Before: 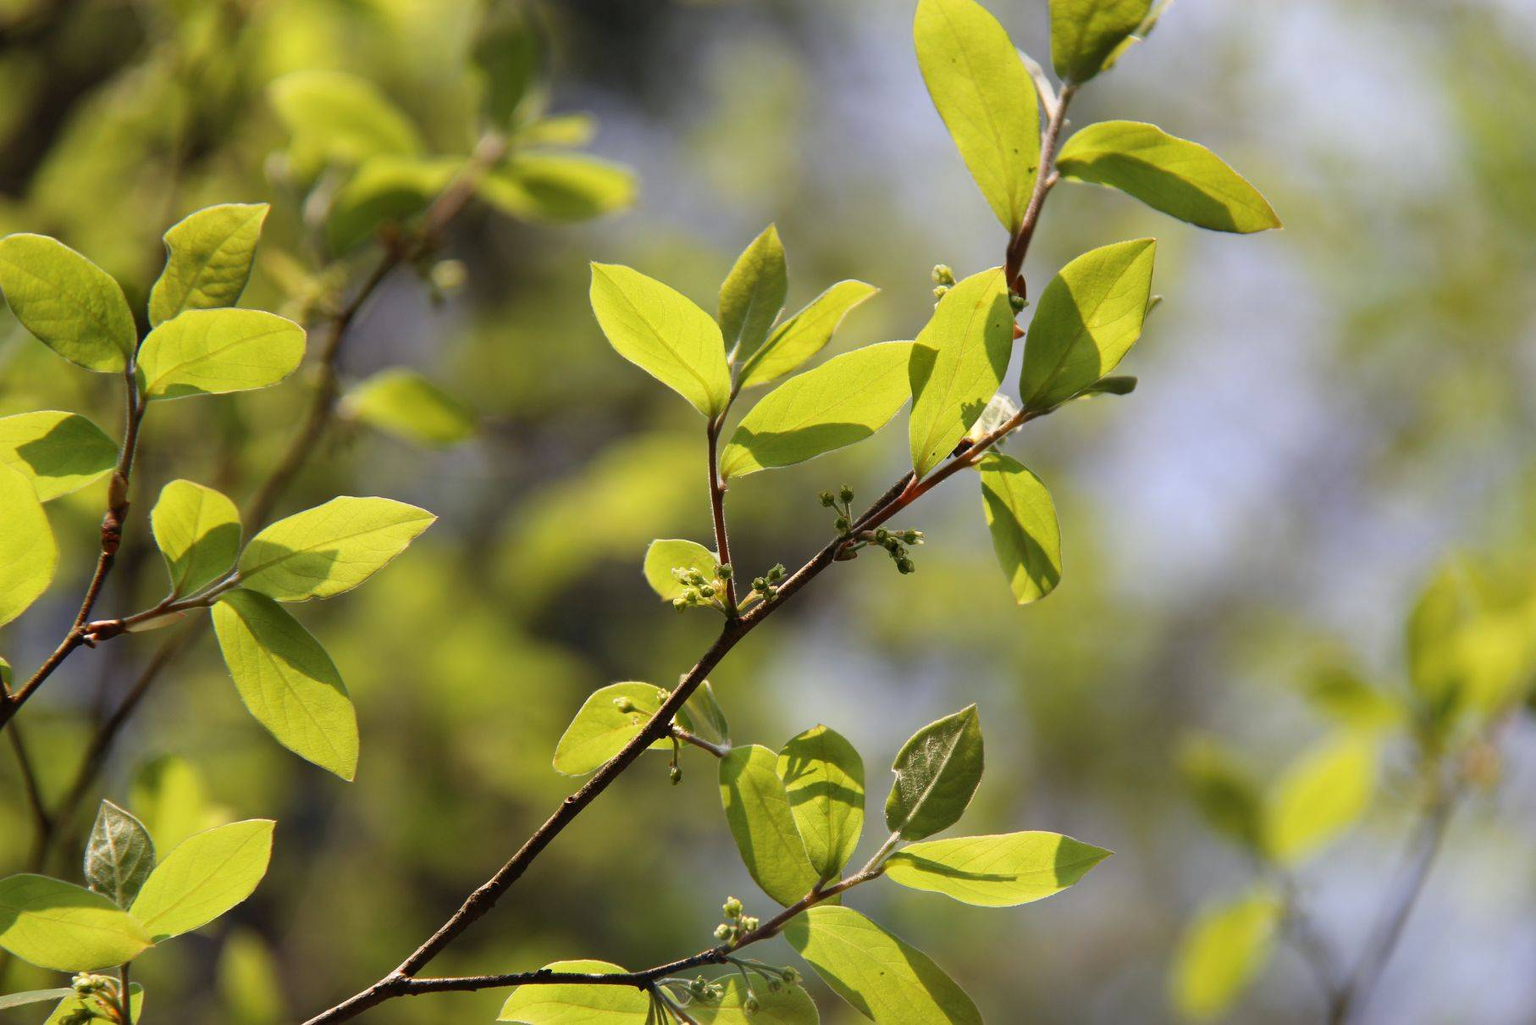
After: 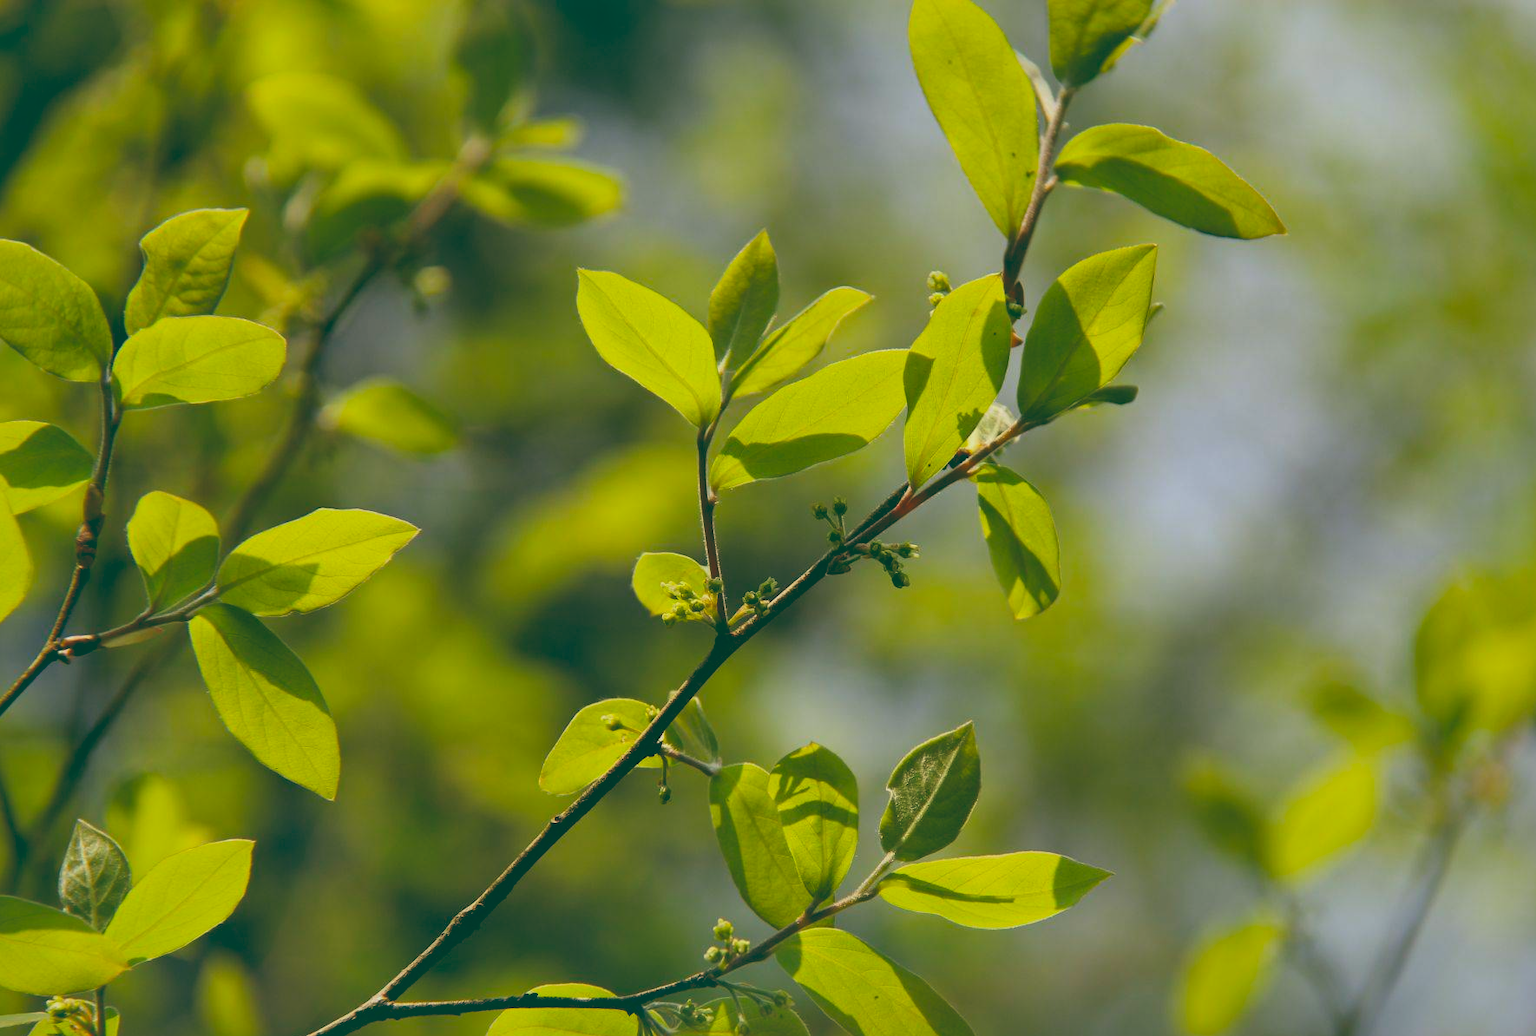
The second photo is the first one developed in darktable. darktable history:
crop and rotate: left 1.774%, right 0.633%, bottom 1.28%
color balance: lift [1.005, 0.99, 1.007, 1.01], gamma [1, 1.034, 1.032, 0.966], gain [0.873, 1.055, 1.067, 0.933]
exposure: black level correction -0.015, exposure -0.125 EV, compensate highlight preservation false
shadows and highlights: on, module defaults
color balance rgb: perceptual saturation grading › global saturation 20%, global vibrance 10%
